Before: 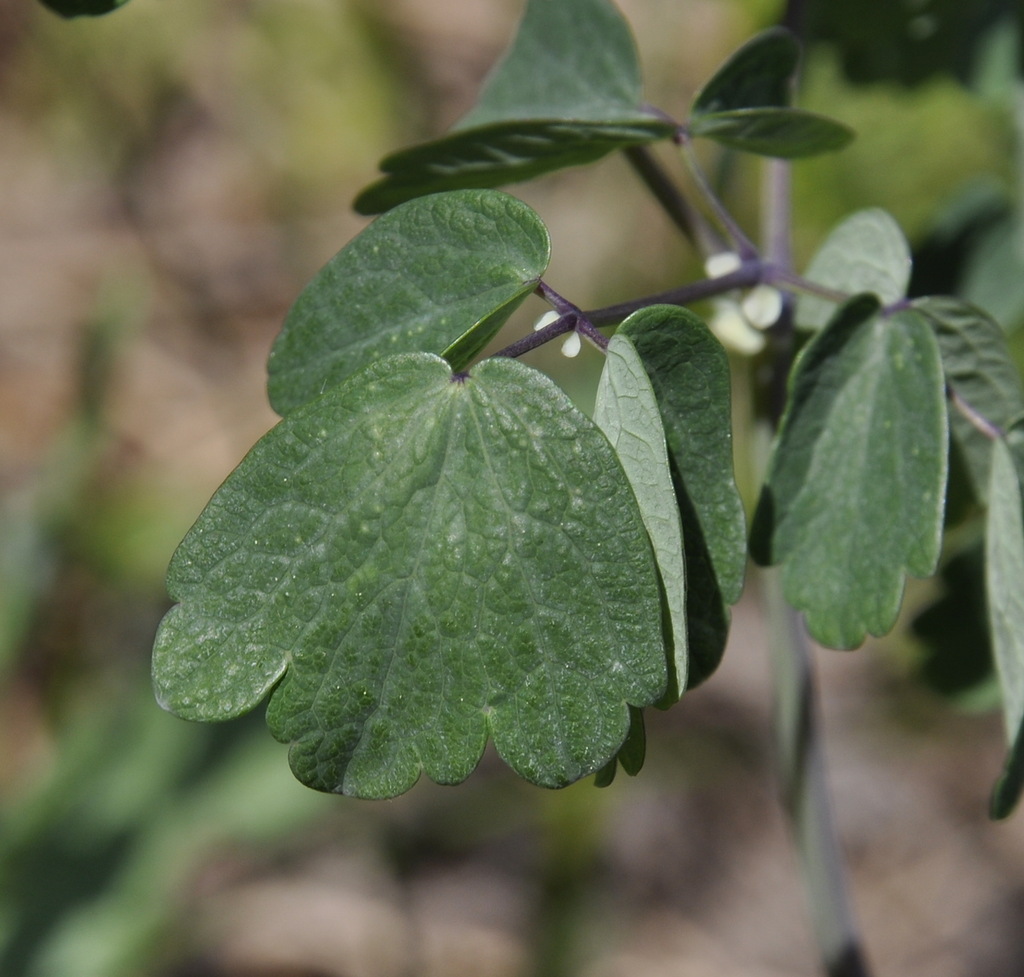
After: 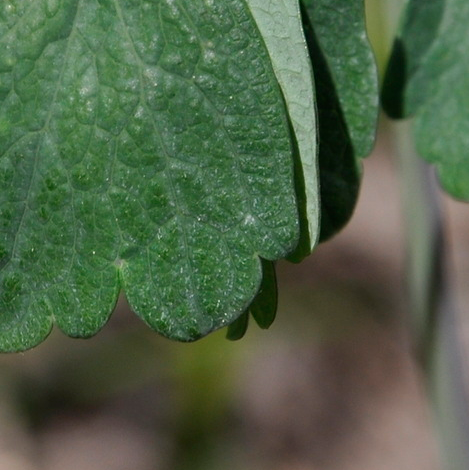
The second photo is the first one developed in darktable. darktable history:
crop: left 35.953%, top 45.773%, right 18.159%, bottom 6.049%
